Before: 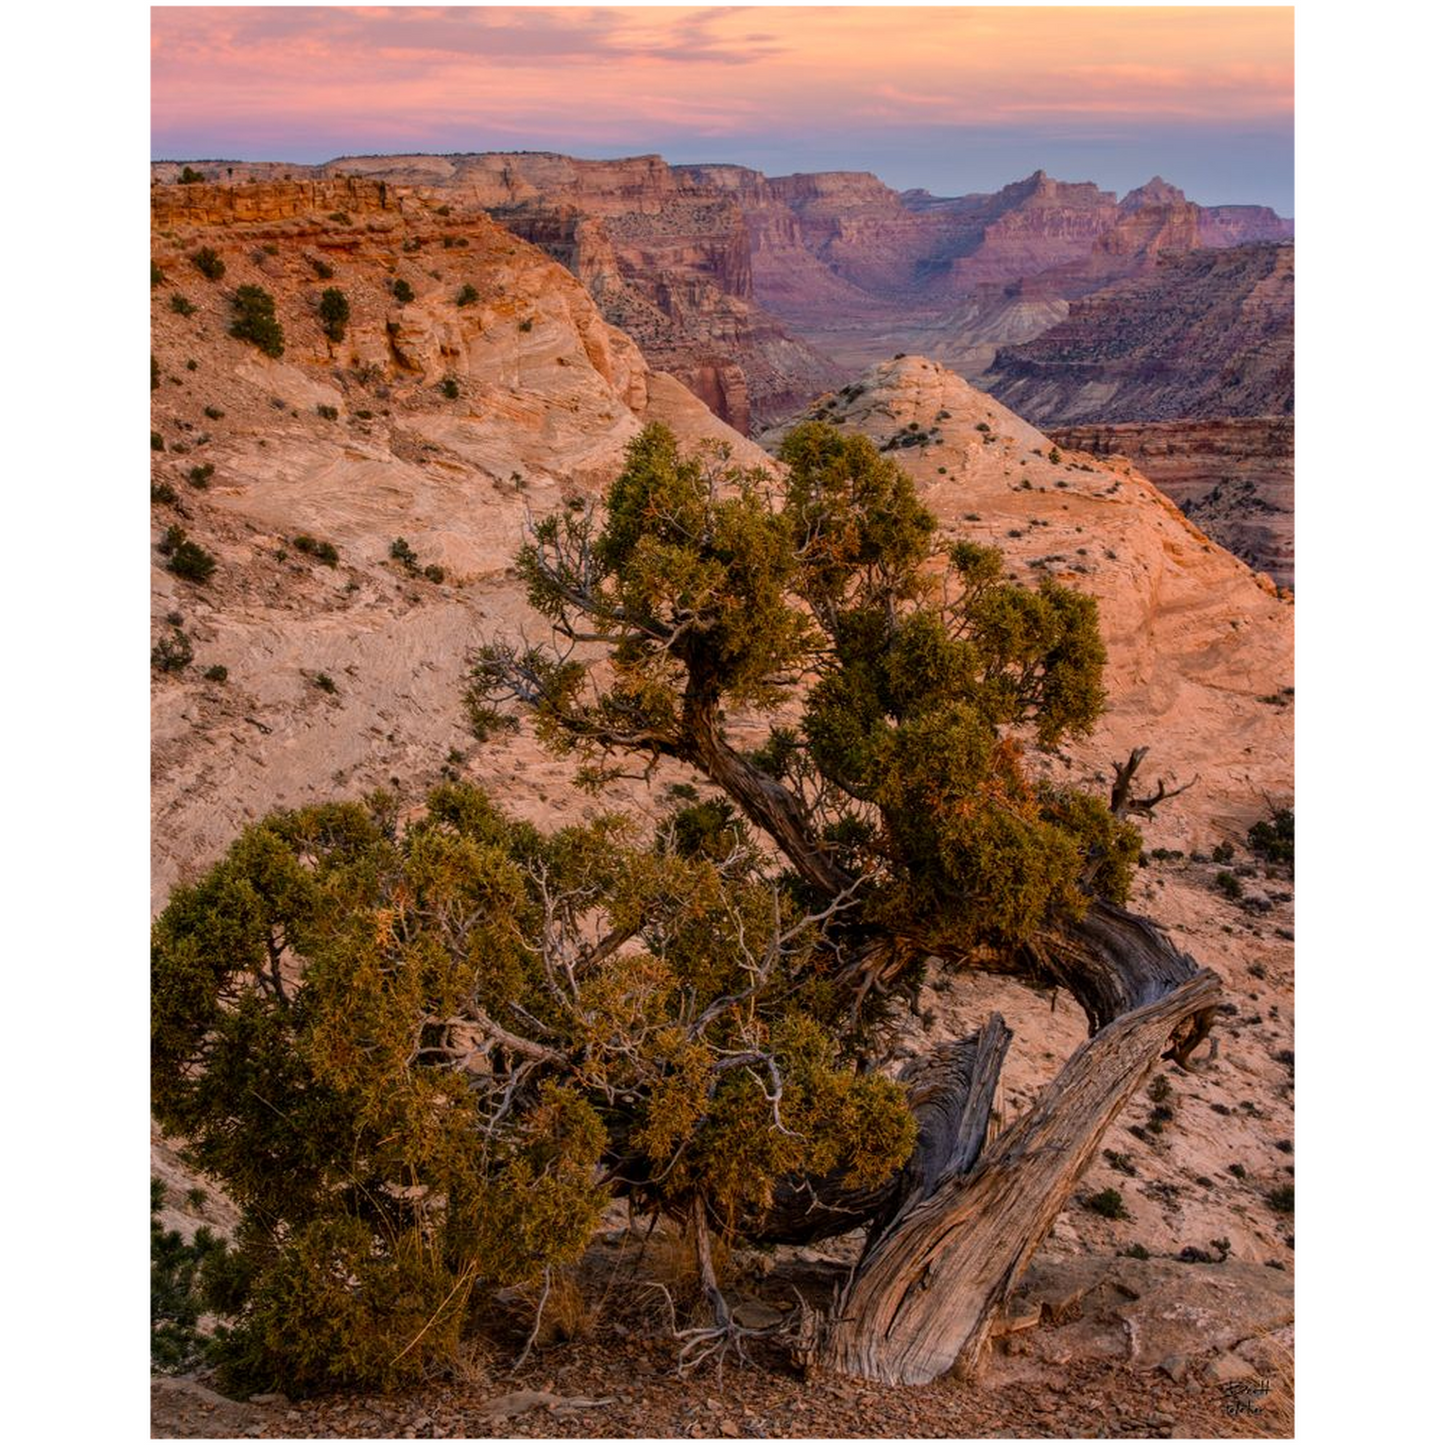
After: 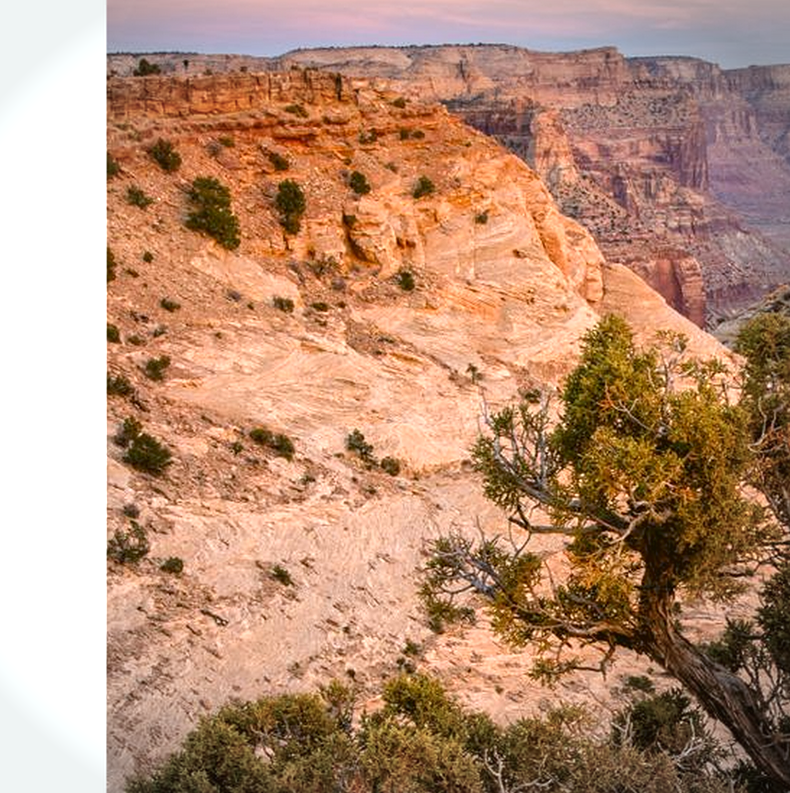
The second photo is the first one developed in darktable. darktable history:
vignetting: width/height ratio 1.094
sharpen: amount 0.2
color balance: lift [1.004, 1.002, 1.002, 0.998], gamma [1, 1.007, 1.002, 0.993], gain [1, 0.977, 1.013, 1.023], contrast -3.64%
crop and rotate: left 3.047%, top 7.509%, right 42.236%, bottom 37.598%
exposure: black level correction 0, exposure 0.953 EV, compensate exposure bias true, compensate highlight preservation false
